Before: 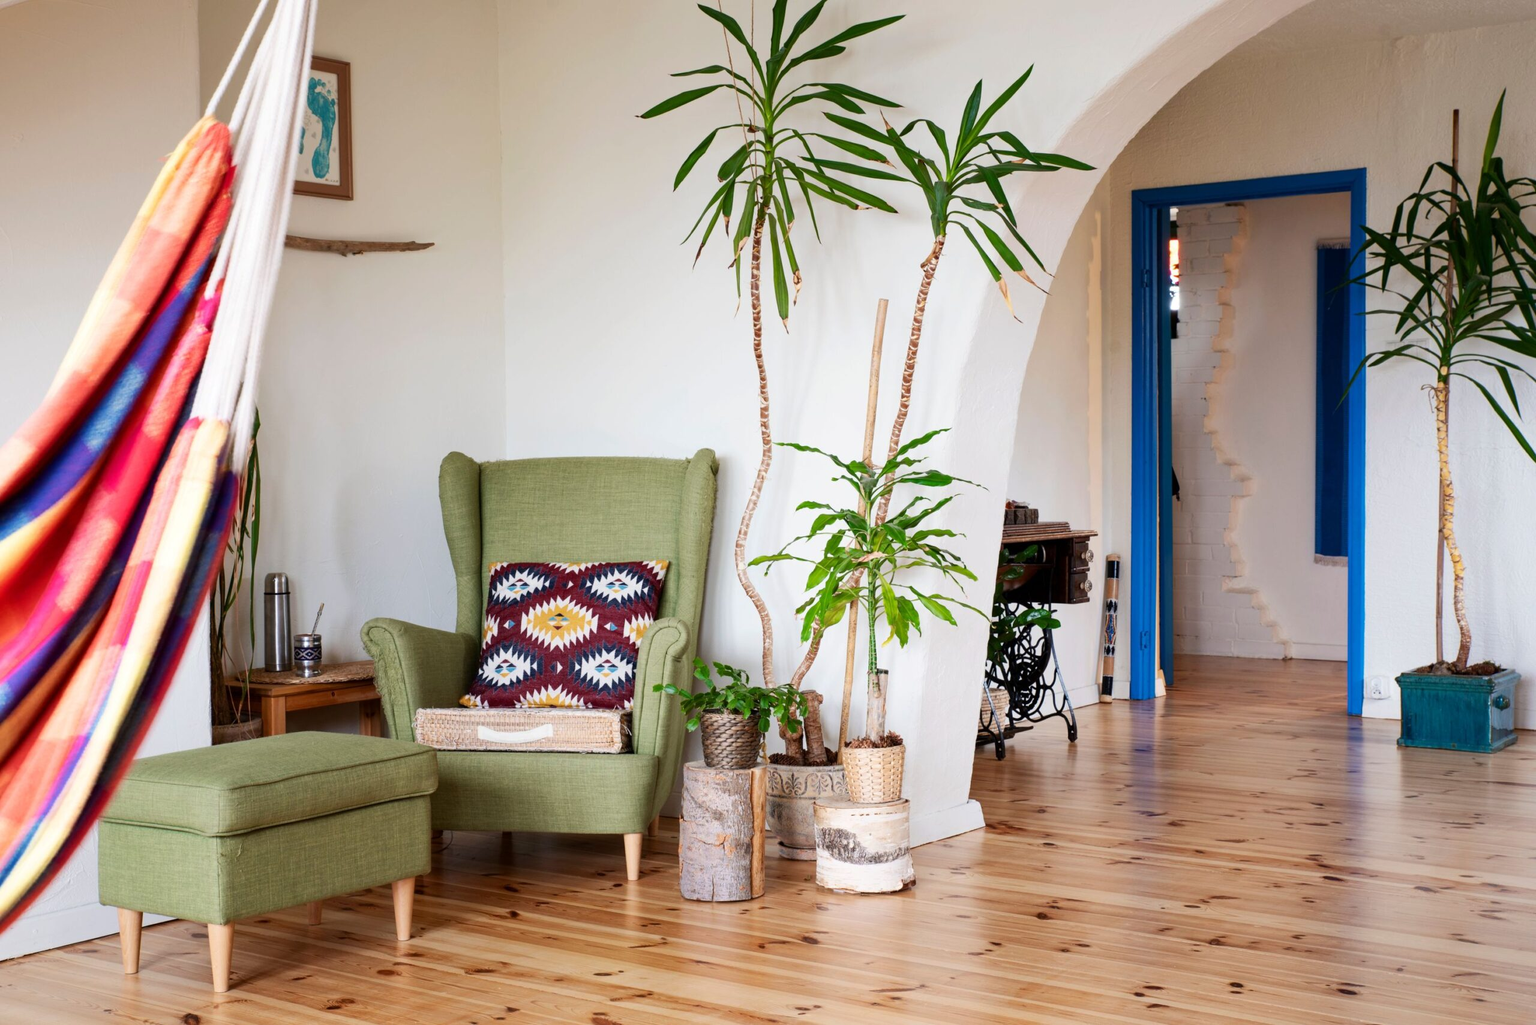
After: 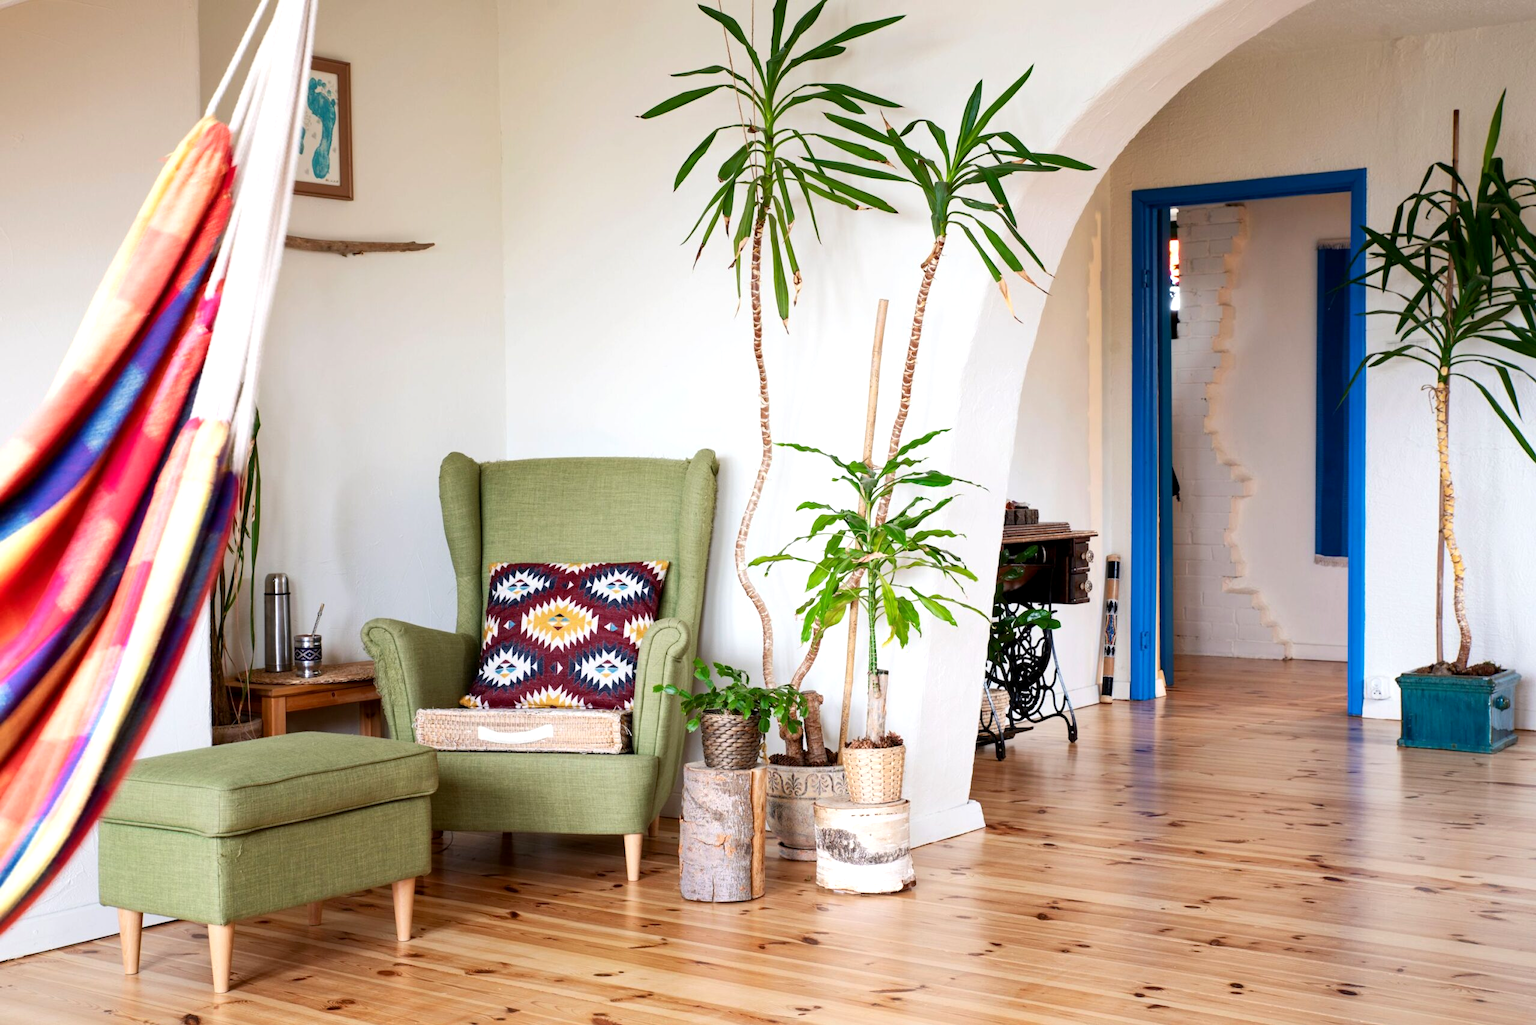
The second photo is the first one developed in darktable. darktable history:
exposure: black level correction 0.001, exposure 0.299 EV, compensate exposure bias true, compensate highlight preservation false
